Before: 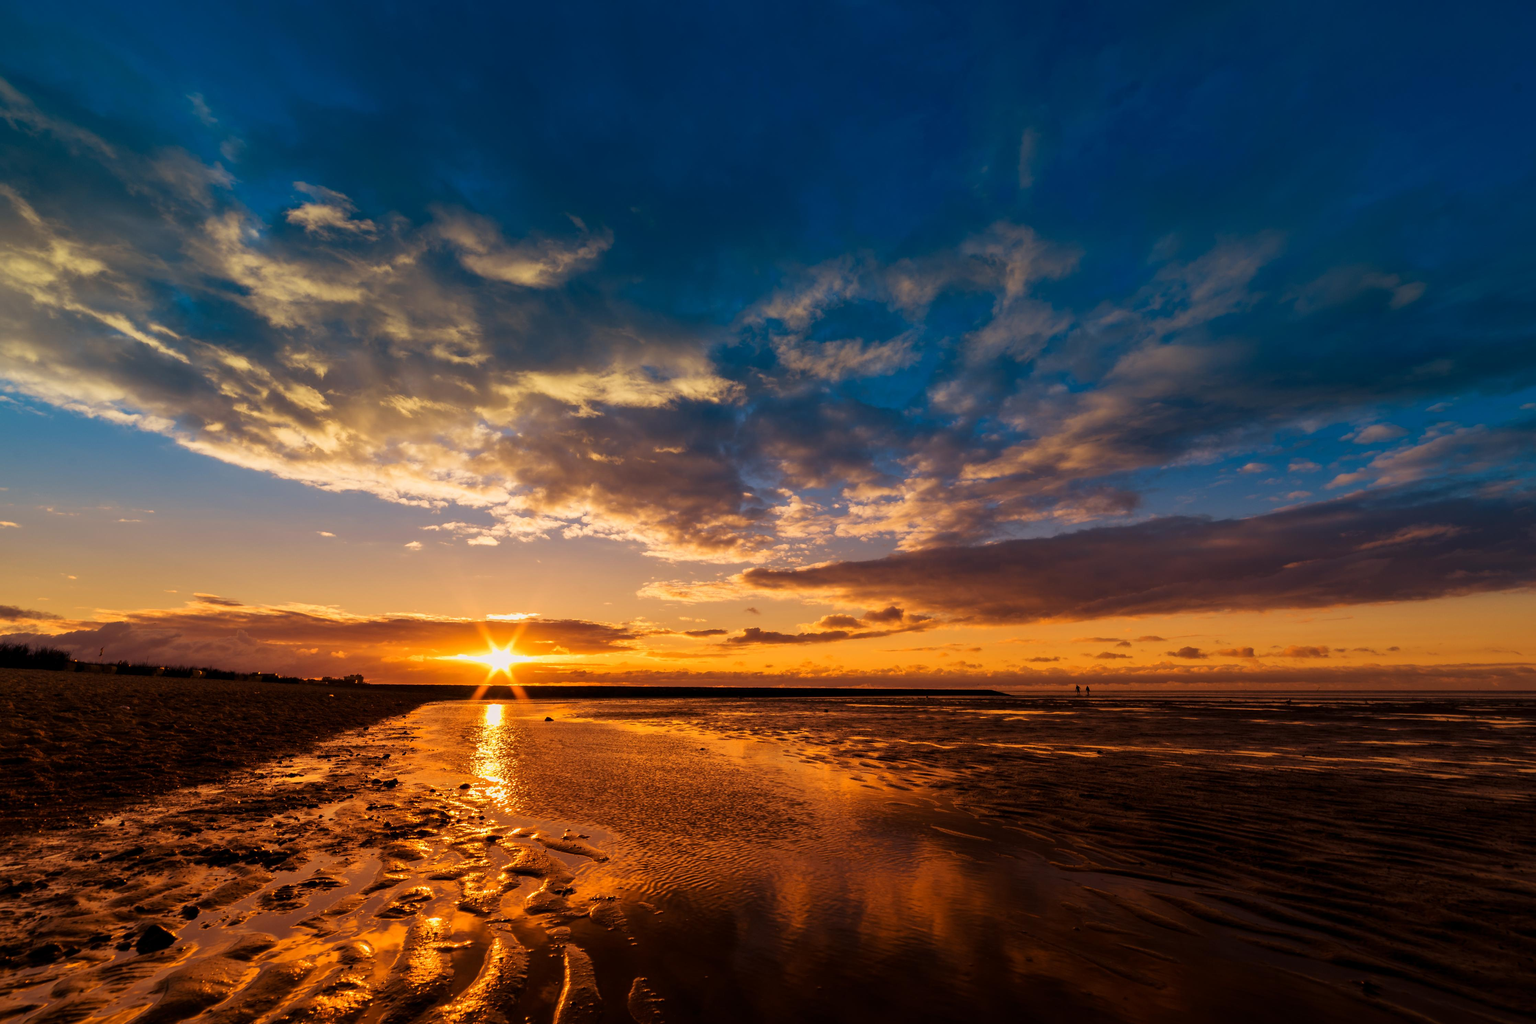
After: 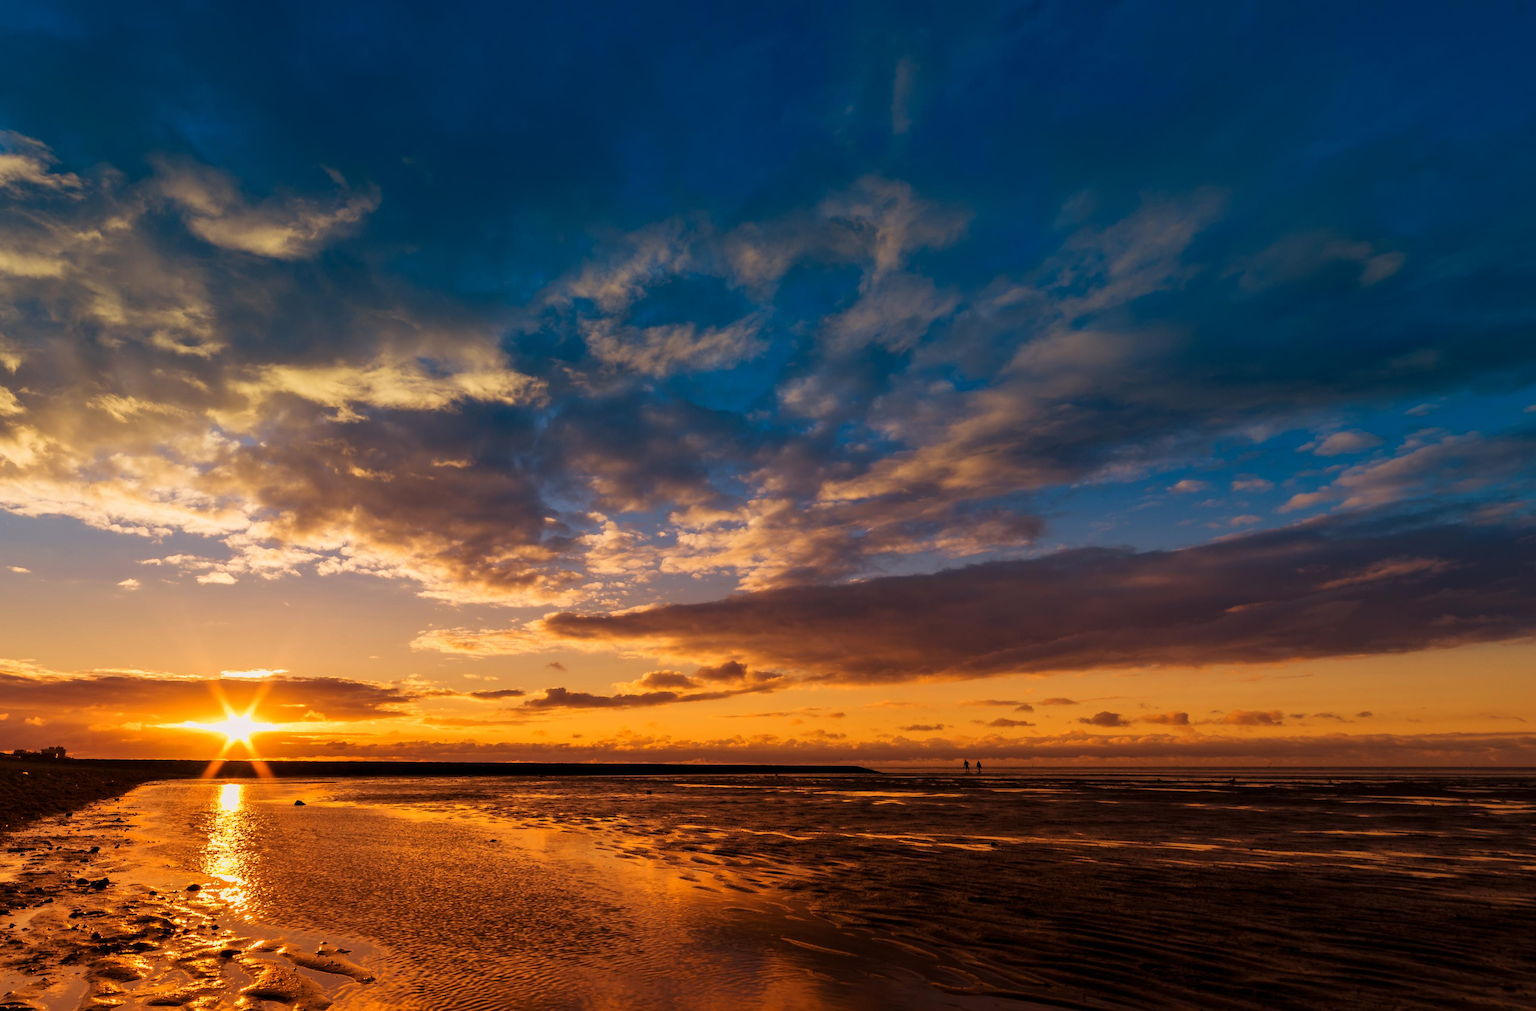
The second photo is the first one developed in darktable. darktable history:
crop and rotate: left 20.313%, top 8.052%, right 0.356%, bottom 13.606%
